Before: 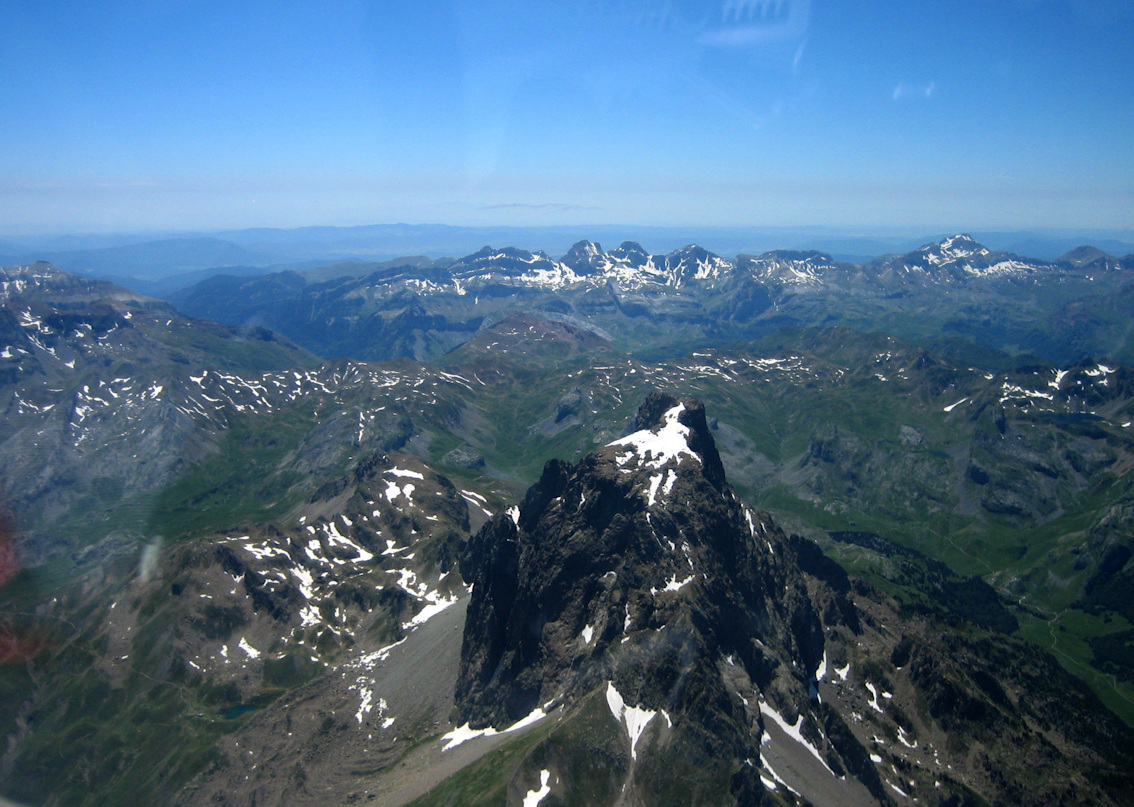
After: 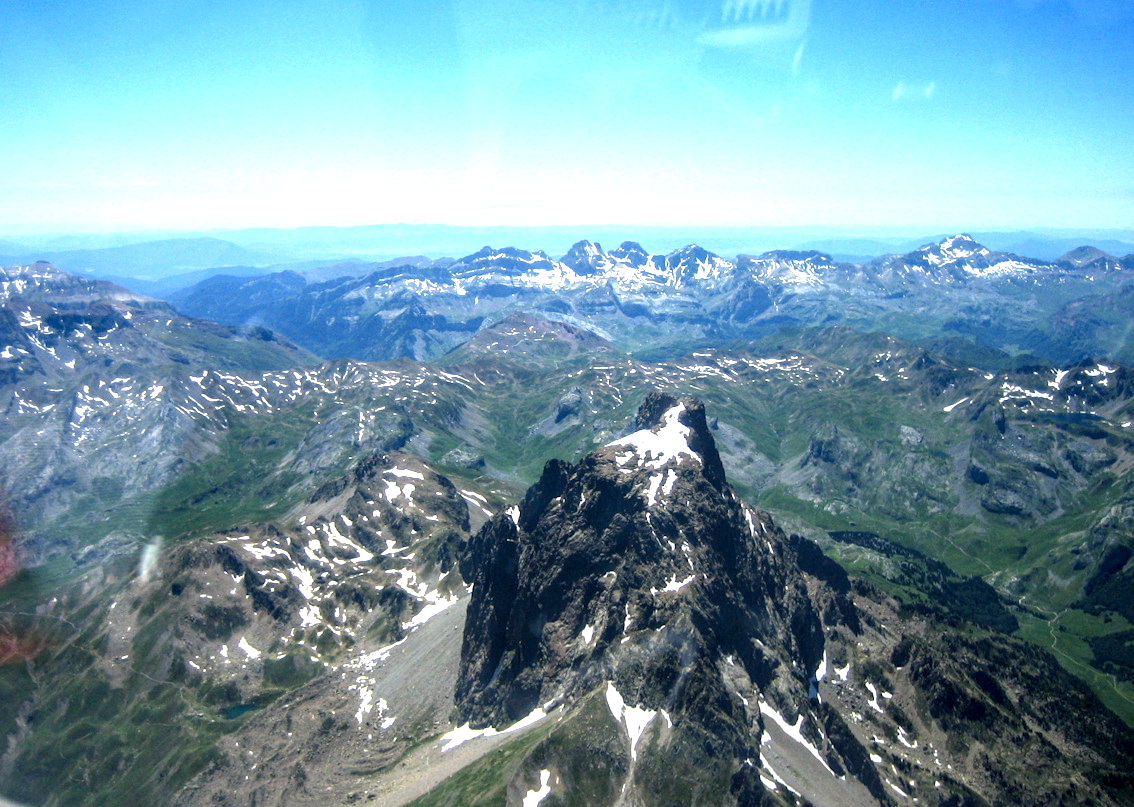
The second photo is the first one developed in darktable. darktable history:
local contrast: highlights 59%, detail 145%
exposure: black level correction 0, exposure 1.2 EV, compensate exposure bias true, compensate highlight preservation false
